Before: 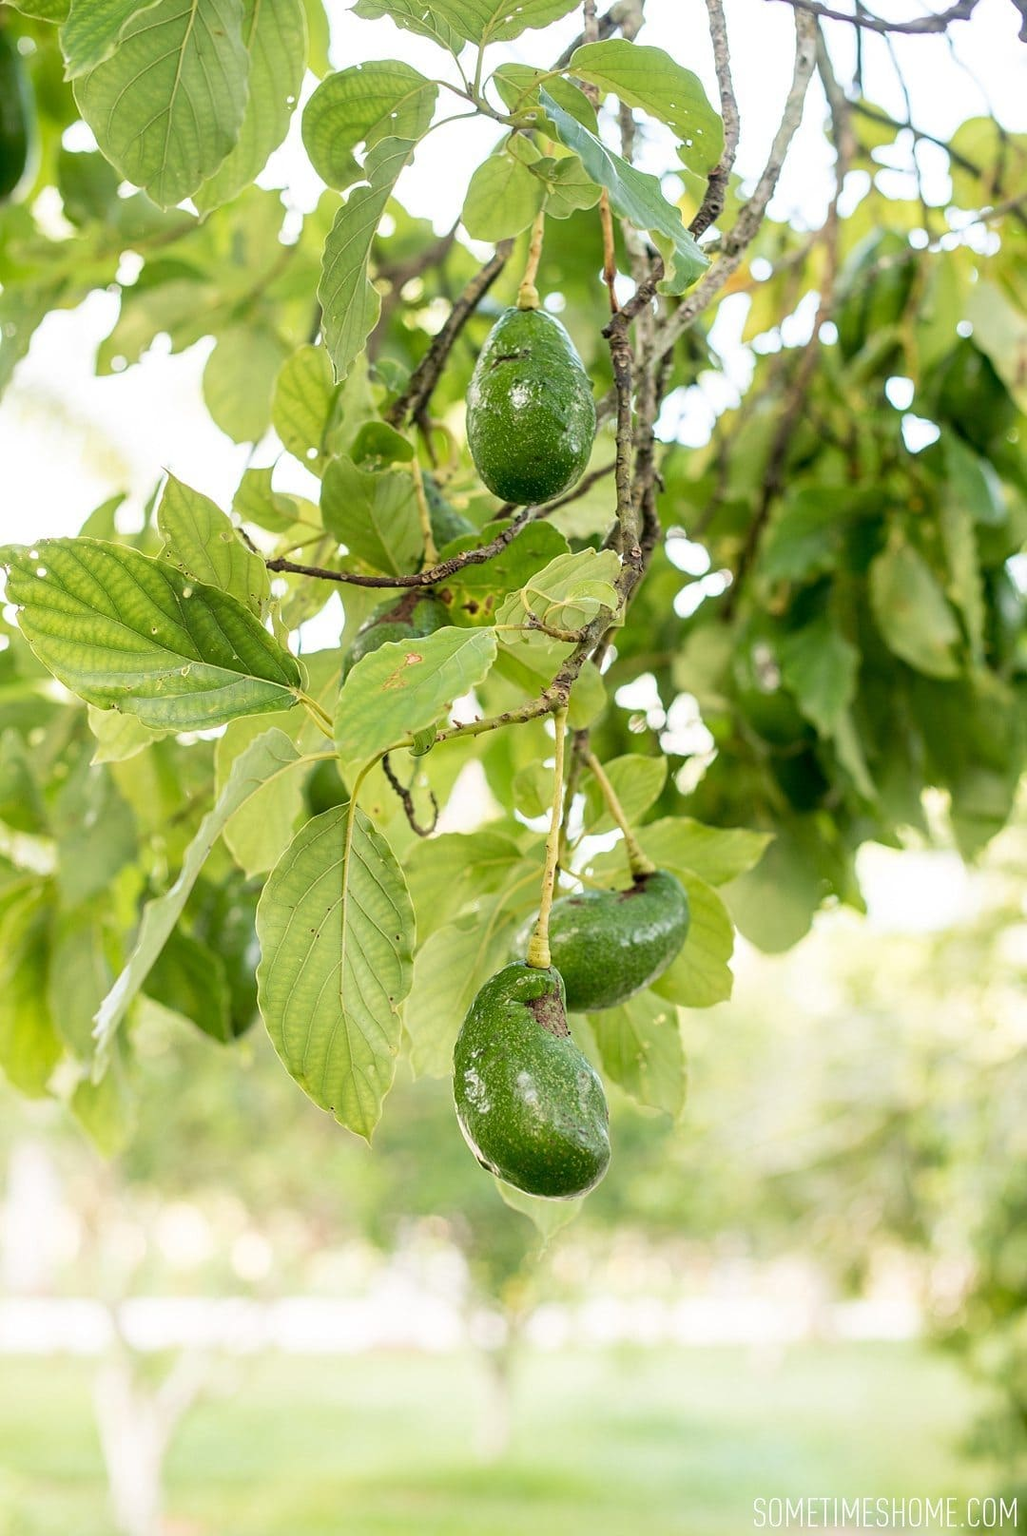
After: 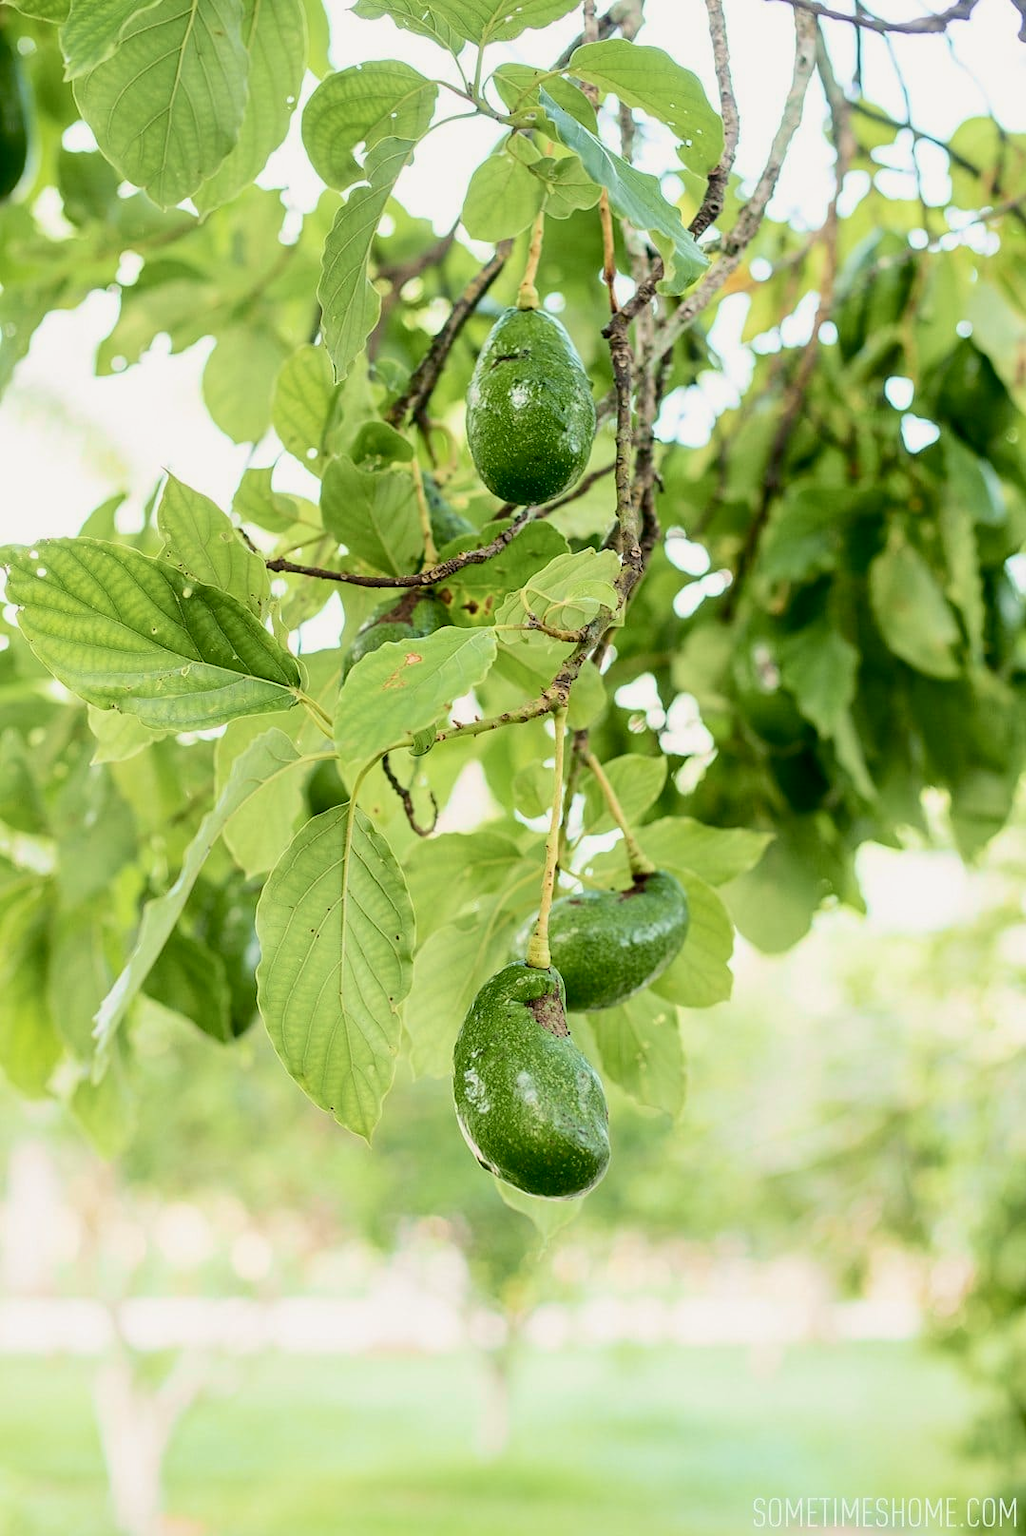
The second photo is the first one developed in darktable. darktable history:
tone curve: curves: ch0 [(0, 0) (0.068, 0.031) (0.175, 0.132) (0.337, 0.304) (0.498, 0.511) (0.748, 0.762) (0.993, 0.954)]; ch1 [(0, 0) (0.294, 0.184) (0.359, 0.34) (0.362, 0.35) (0.43, 0.41) (0.476, 0.457) (0.499, 0.5) (0.529, 0.523) (0.677, 0.762) (1, 1)]; ch2 [(0, 0) (0.431, 0.419) (0.495, 0.502) (0.524, 0.534) (0.557, 0.56) (0.634, 0.654) (0.728, 0.722) (1, 1)], color space Lab, independent channels, preserve colors none
contrast brightness saturation: saturation -0.049
